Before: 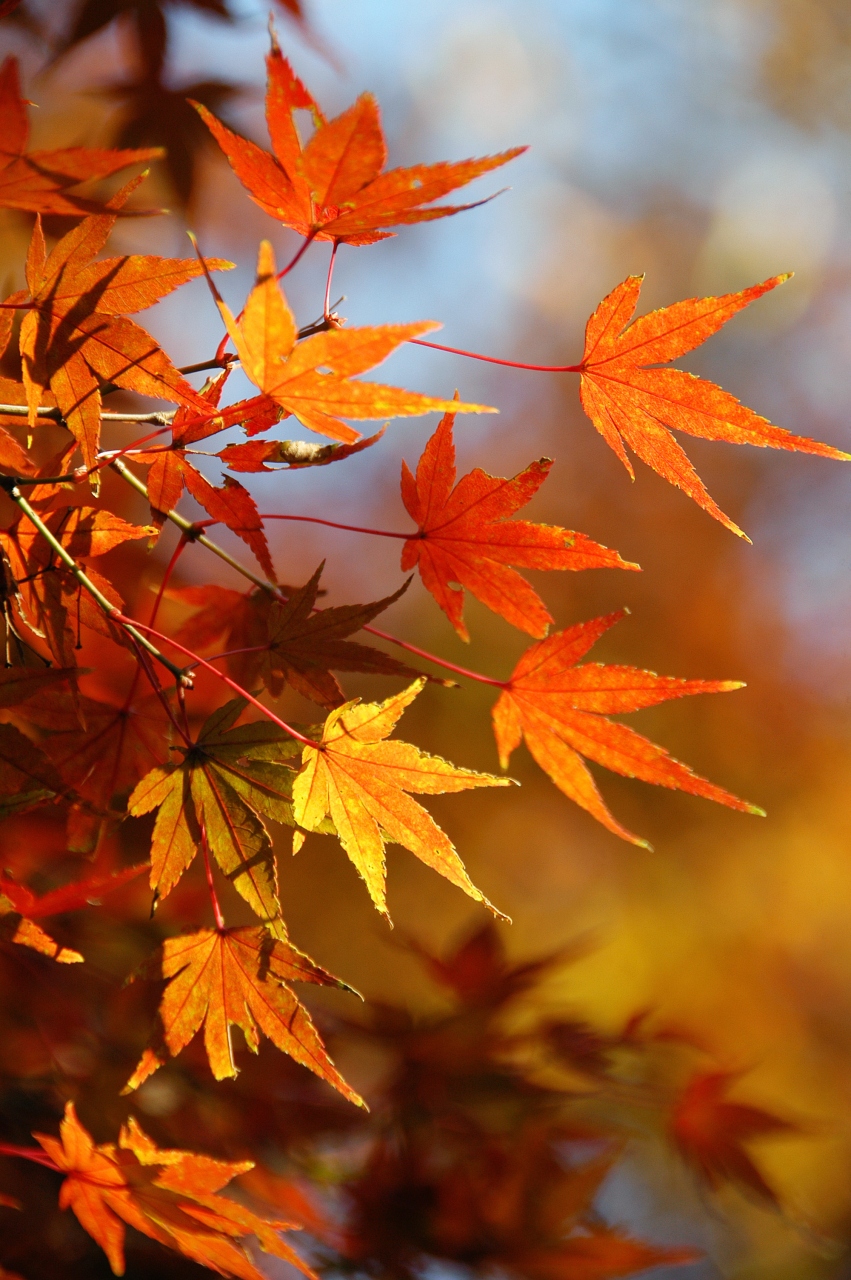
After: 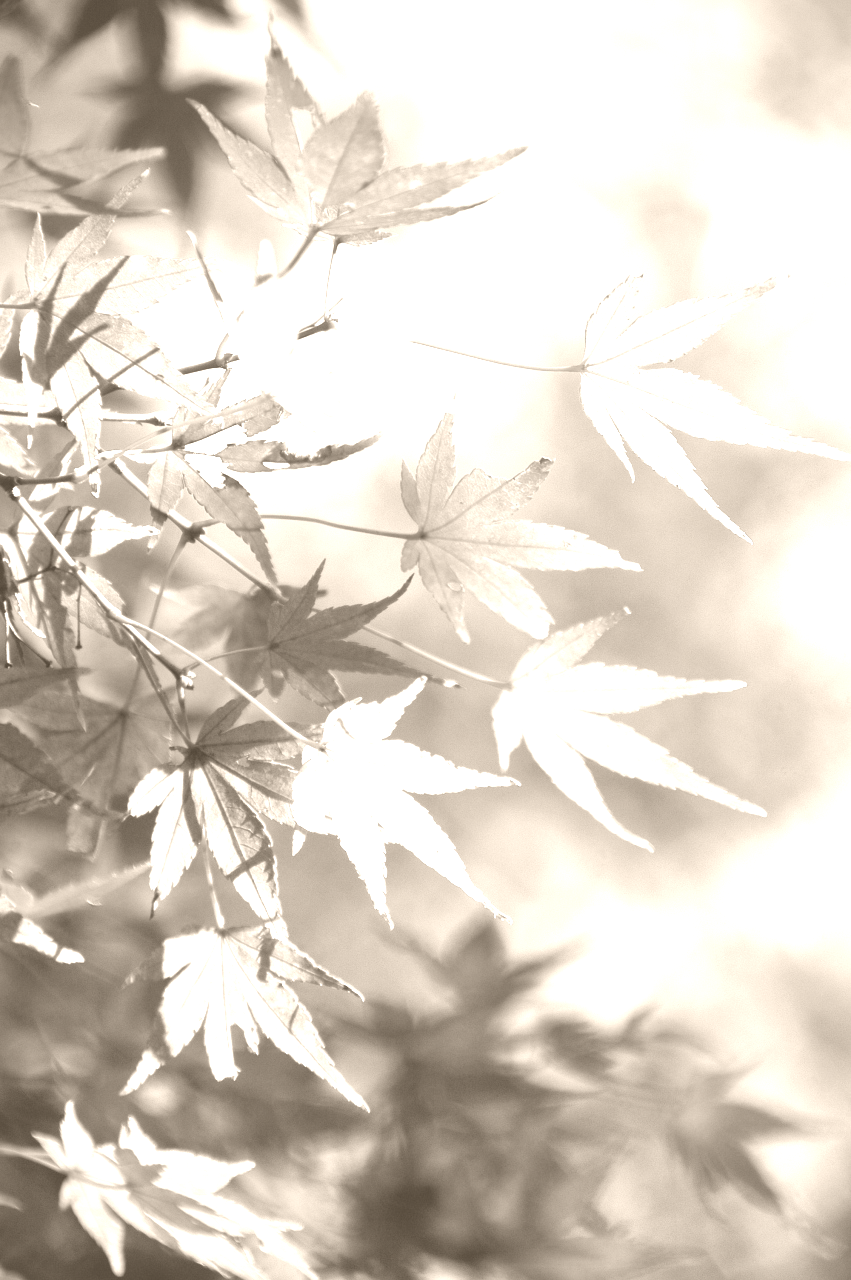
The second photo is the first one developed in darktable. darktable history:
local contrast: mode bilateral grid, contrast 20, coarseness 50, detail 120%, midtone range 0.2
graduated density: density 2.02 EV, hardness 44%, rotation 0.374°, offset 8.21, hue 208.8°, saturation 97%
colorize: hue 34.49°, saturation 35.33%, source mix 100%, version 1
exposure: black level correction 0, exposure 1.1 EV, compensate exposure bias true, compensate highlight preservation false
